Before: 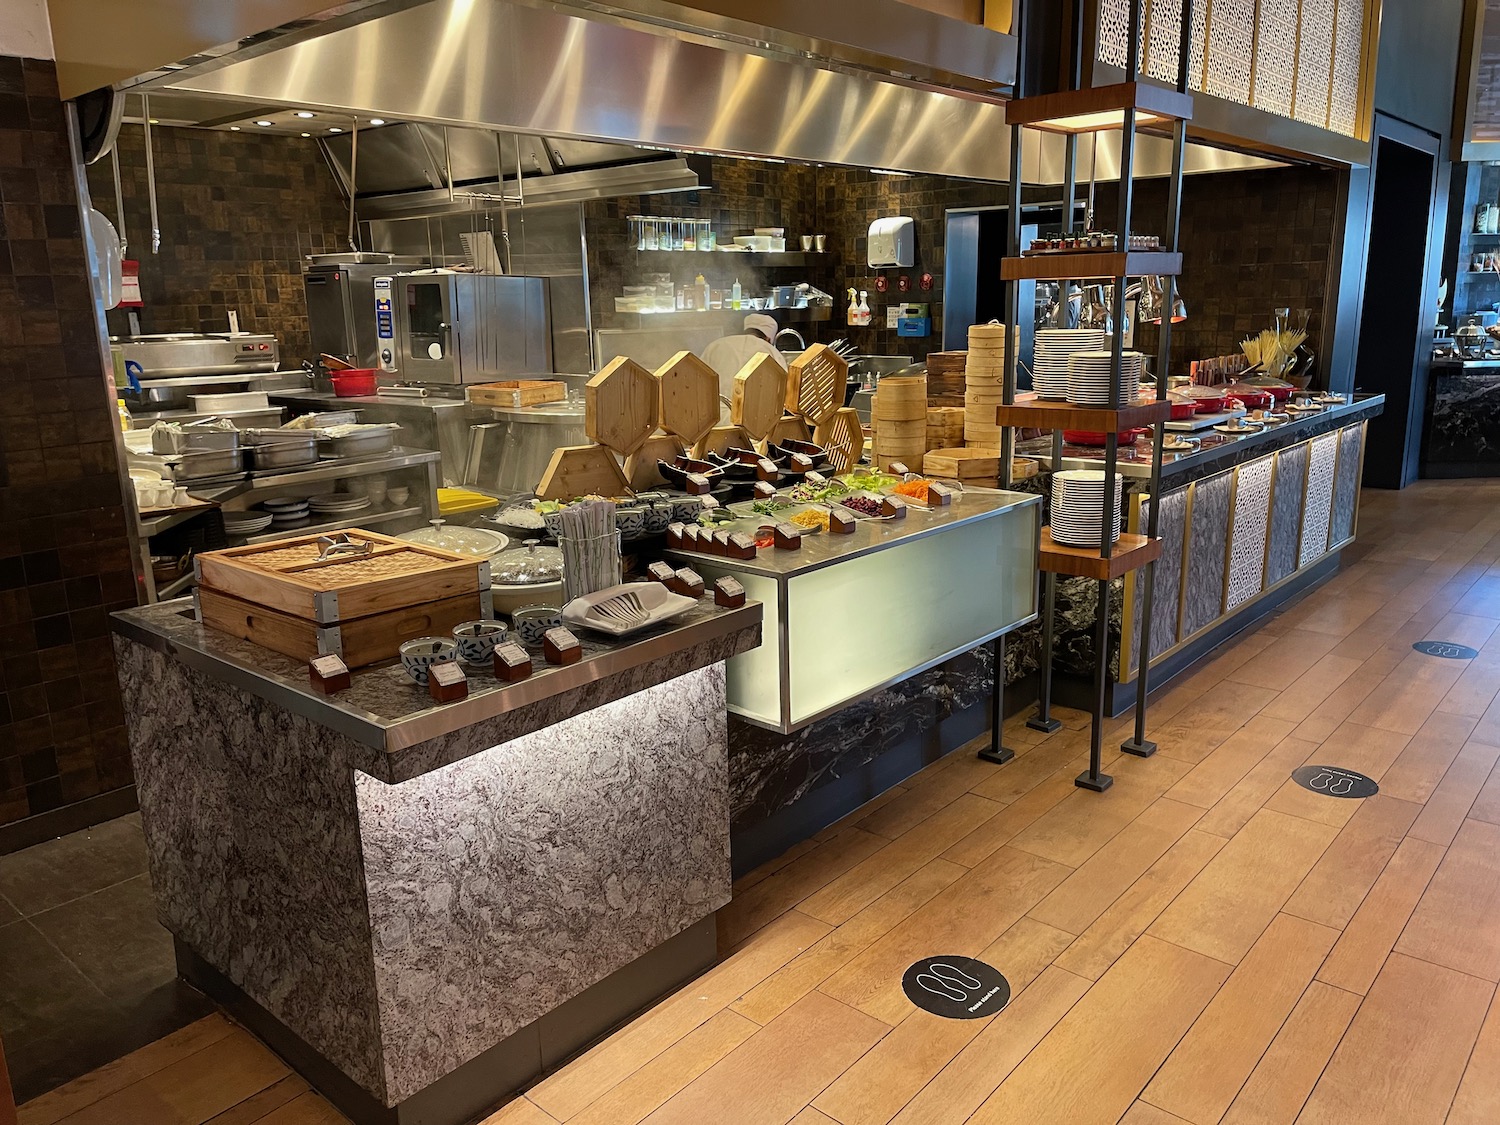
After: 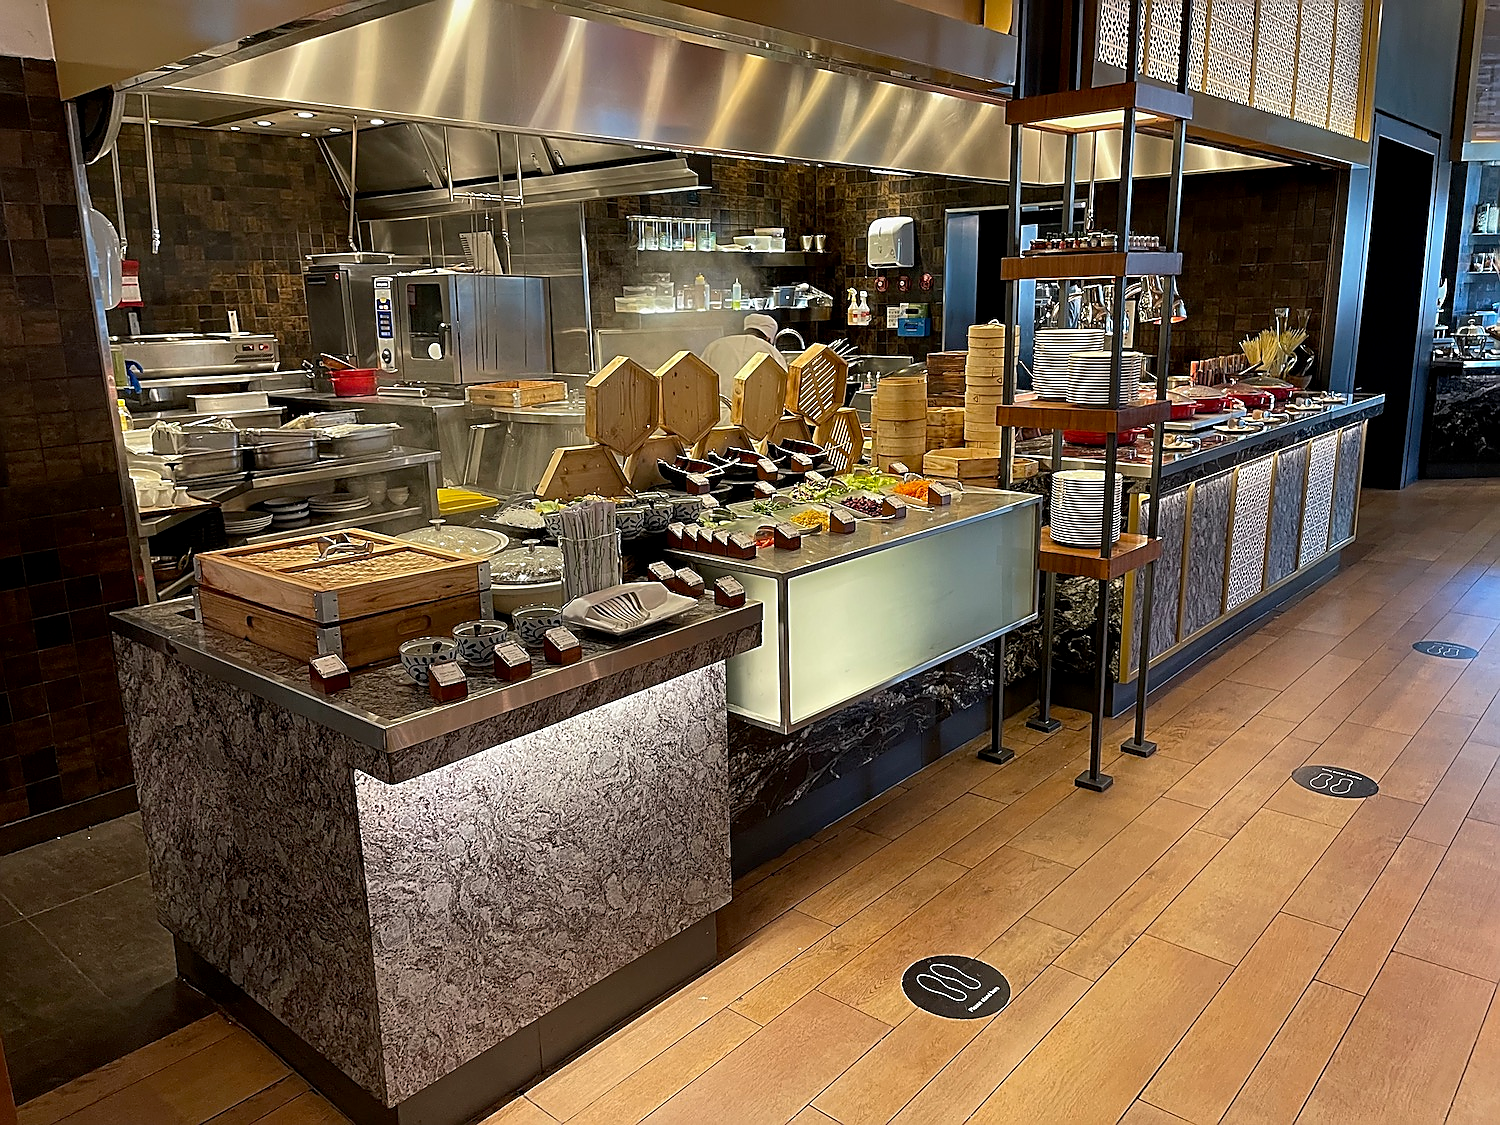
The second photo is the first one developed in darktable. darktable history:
sharpen: radius 1.424, amount 1.236, threshold 0.769
